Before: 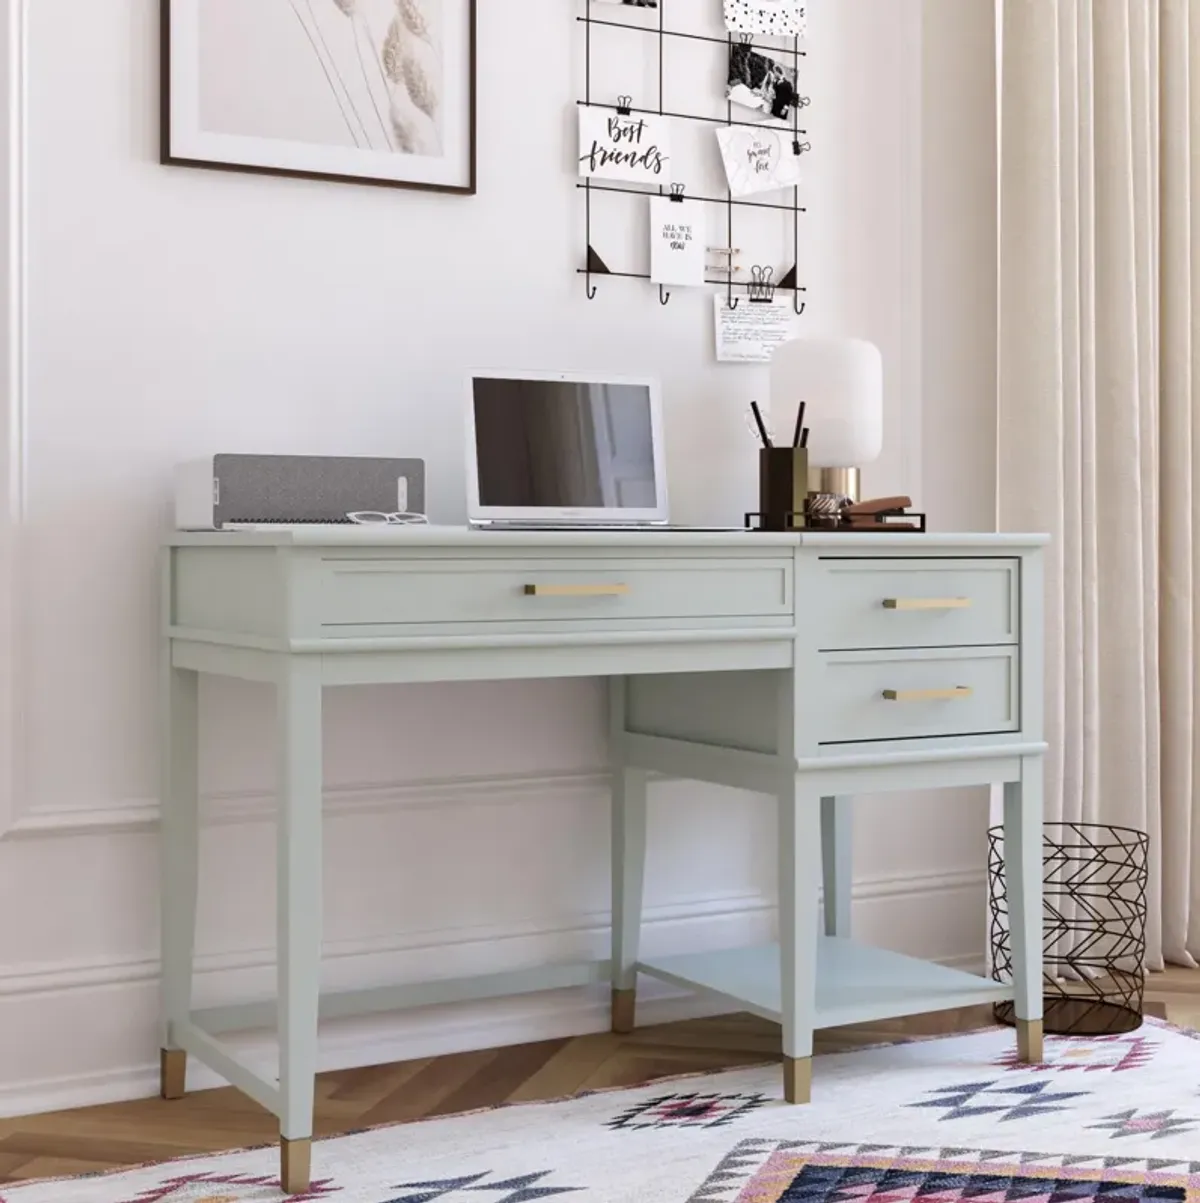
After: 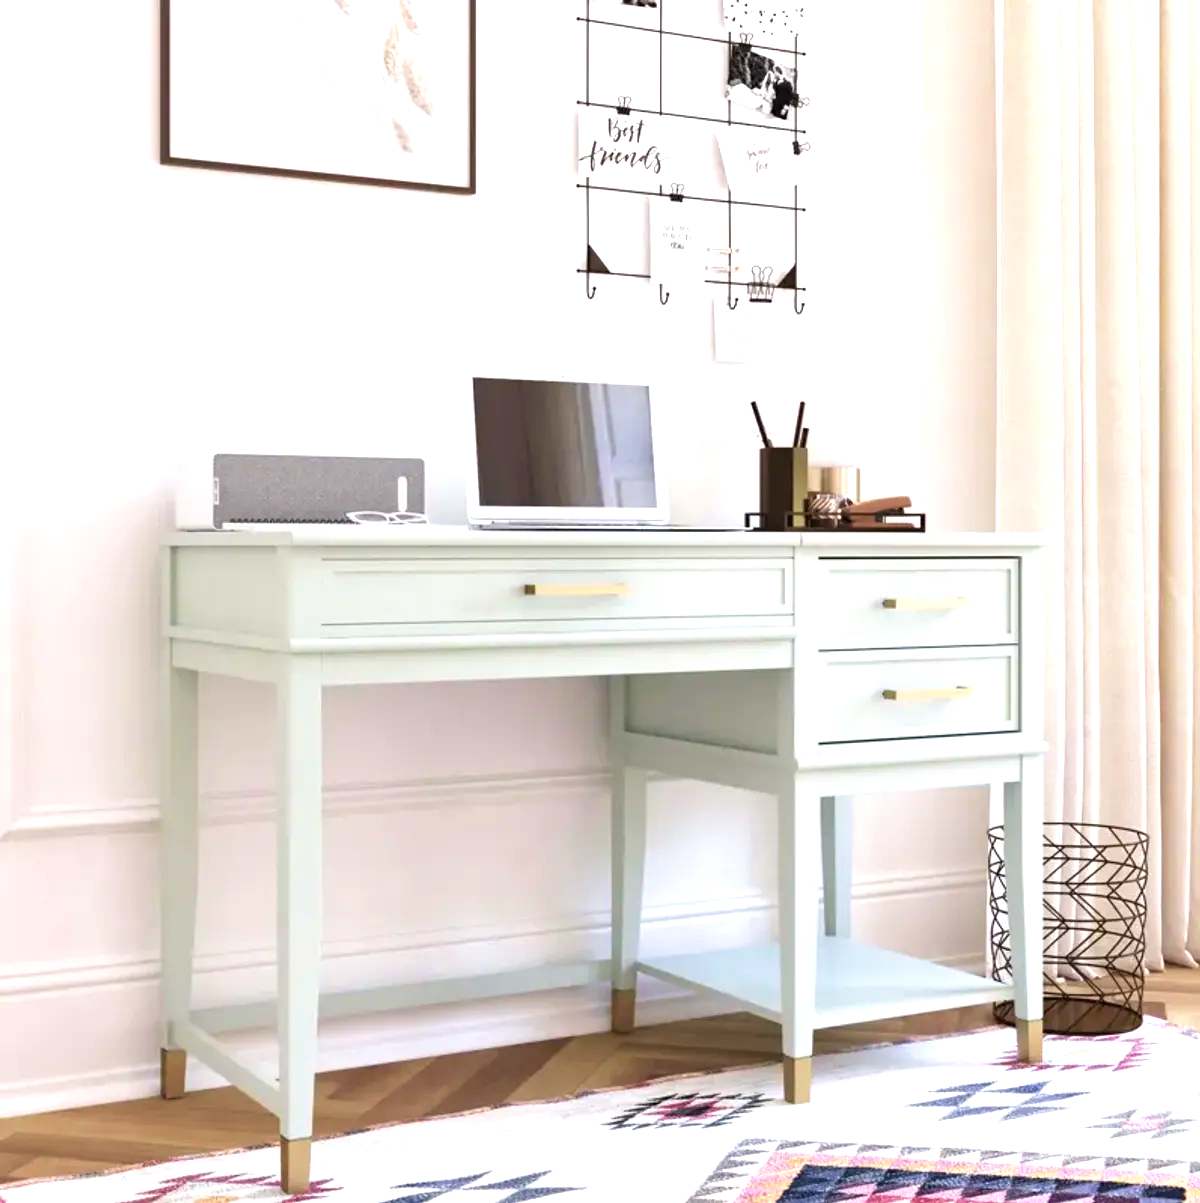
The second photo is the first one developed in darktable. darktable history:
exposure: exposure 1 EV, compensate highlight preservation false
velvia: on, module defaults
